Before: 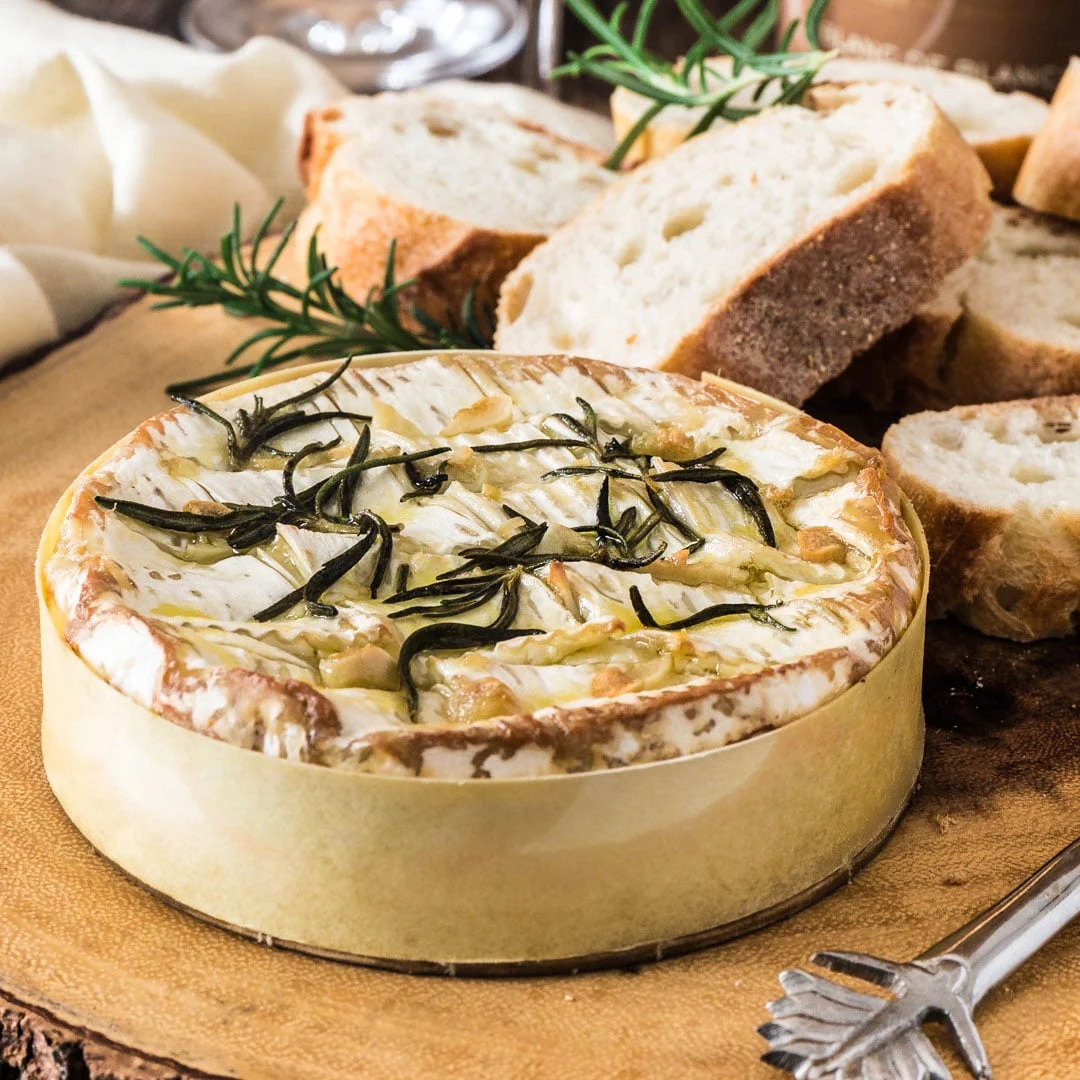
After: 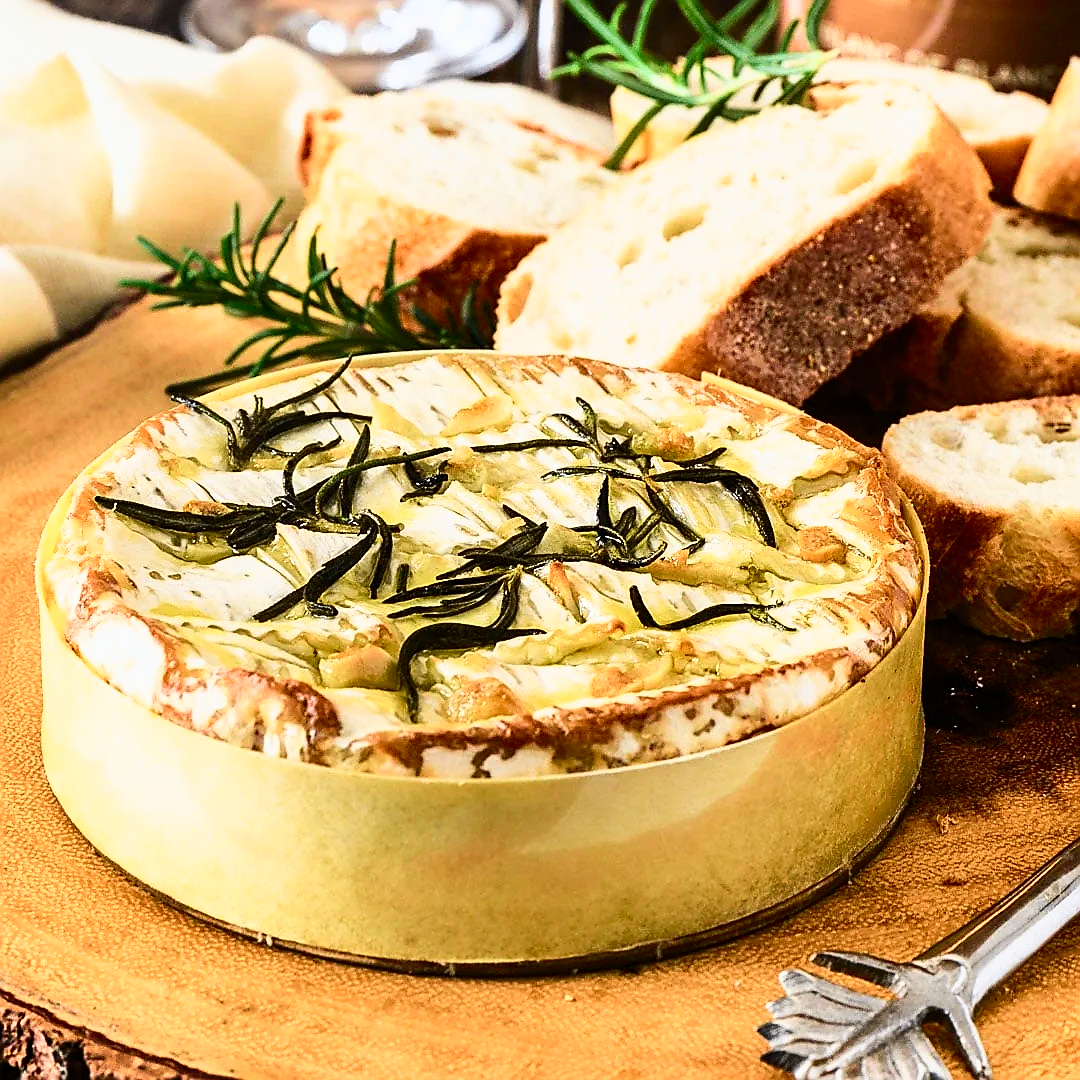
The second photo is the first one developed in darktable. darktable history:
sharpen: radius 1.4, amount 1.25, threshold 0.7
tone curve: curves: ch0 [(0, 0) (0.187, 0.12) (0.384, 0.363) (0.618, 0.698) (0.754, 0.857) (0.875, 0.956) (1, 0.987)]; ch1 [(0, 0) (0.402, 0.36) (0.476, 0.466) (0.501, 0.501) (0.518, 0.514) (0.564, 0.608) (0.614, 0.664) (0.692, 0.744) (1, 1)]; ch2 [(0, 0) (0.435, 0.412) (0.483, 0.481) (0.503, 0.503) (0.522, 0.535) (0.563, 0.601) (0.627, 0.699) (0.699, 0.753) (0.997, 0.858)], color space Lab, independent channels
